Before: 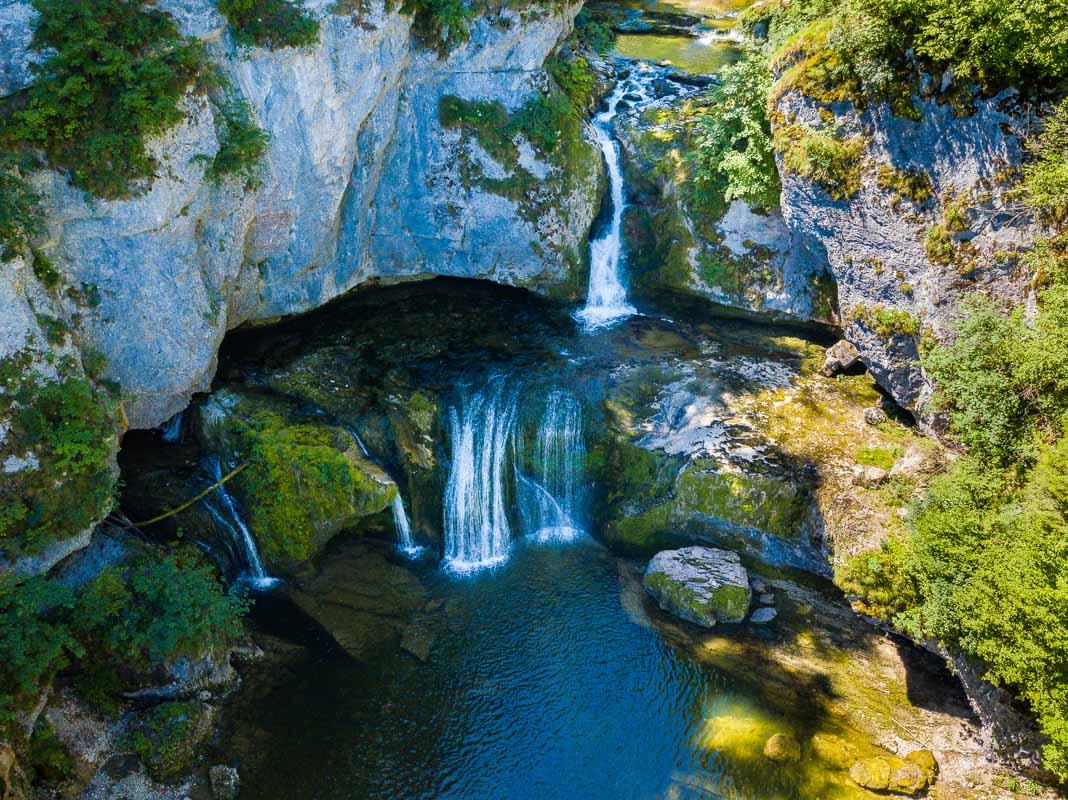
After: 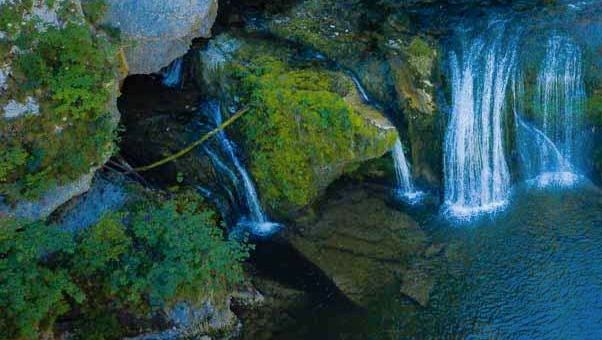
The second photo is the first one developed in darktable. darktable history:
tone equalizer: edges refinement/feathering 500, mask exposure compensation -1.57 EV, preserve details no
shadows and highlights: shadows color adjustment 97.67%
crop: top 44.383%, right 43.595%, bottom 13.088%
